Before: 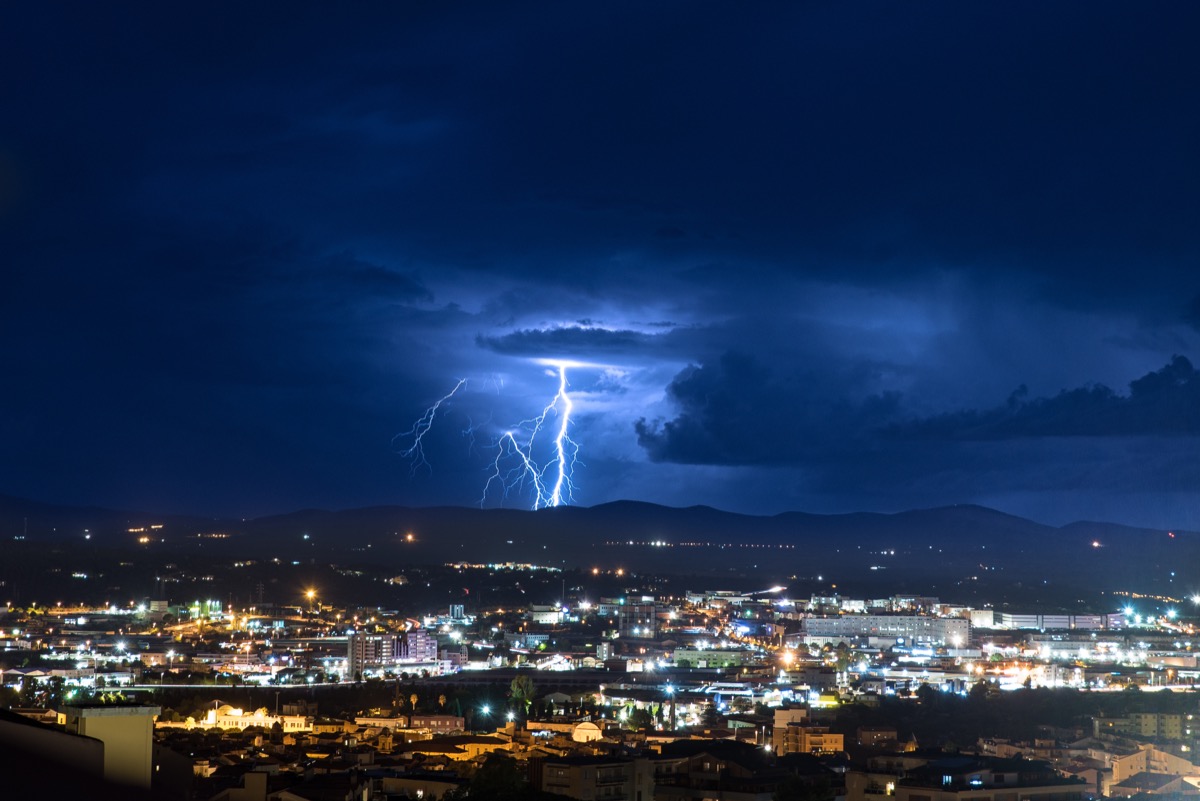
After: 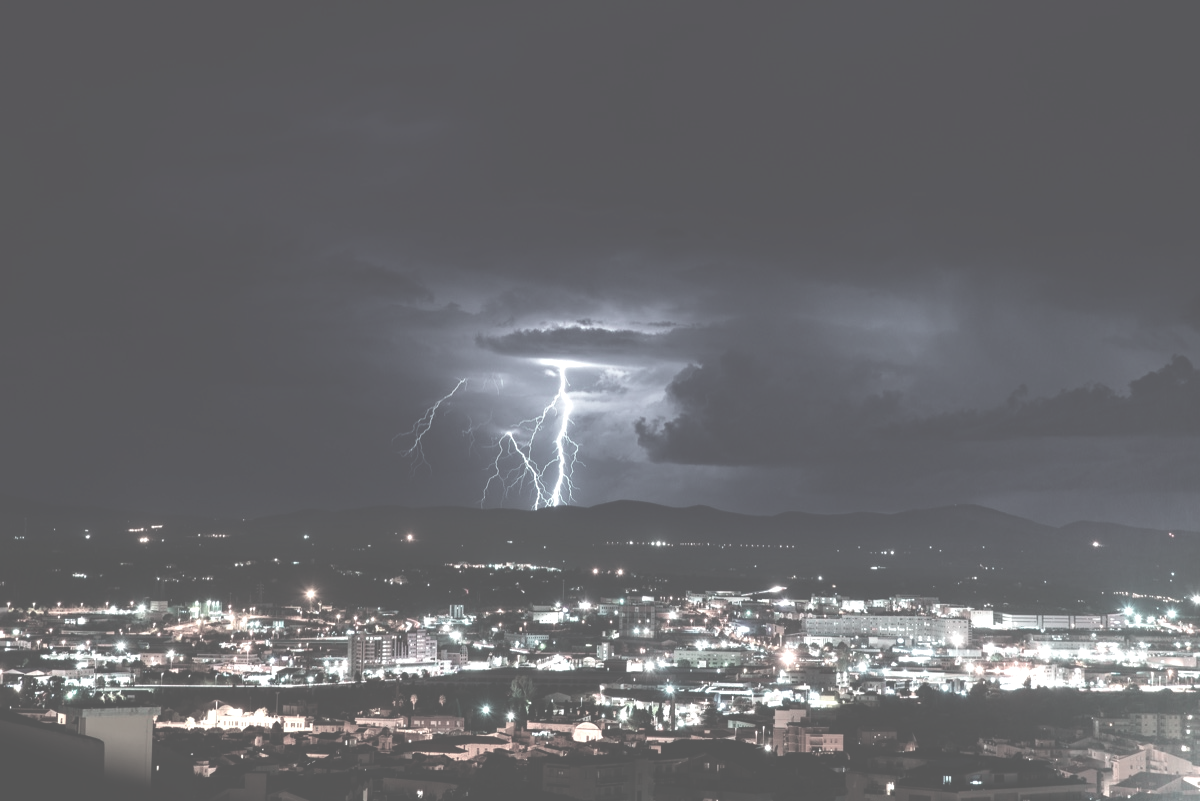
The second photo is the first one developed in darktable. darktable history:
exposure: black level correction -0.071, exposure 0.5 EV, compensate highlight preservation false
color contrast: green-magenta contrast 0.3, blue-yellow contrast 0.15
